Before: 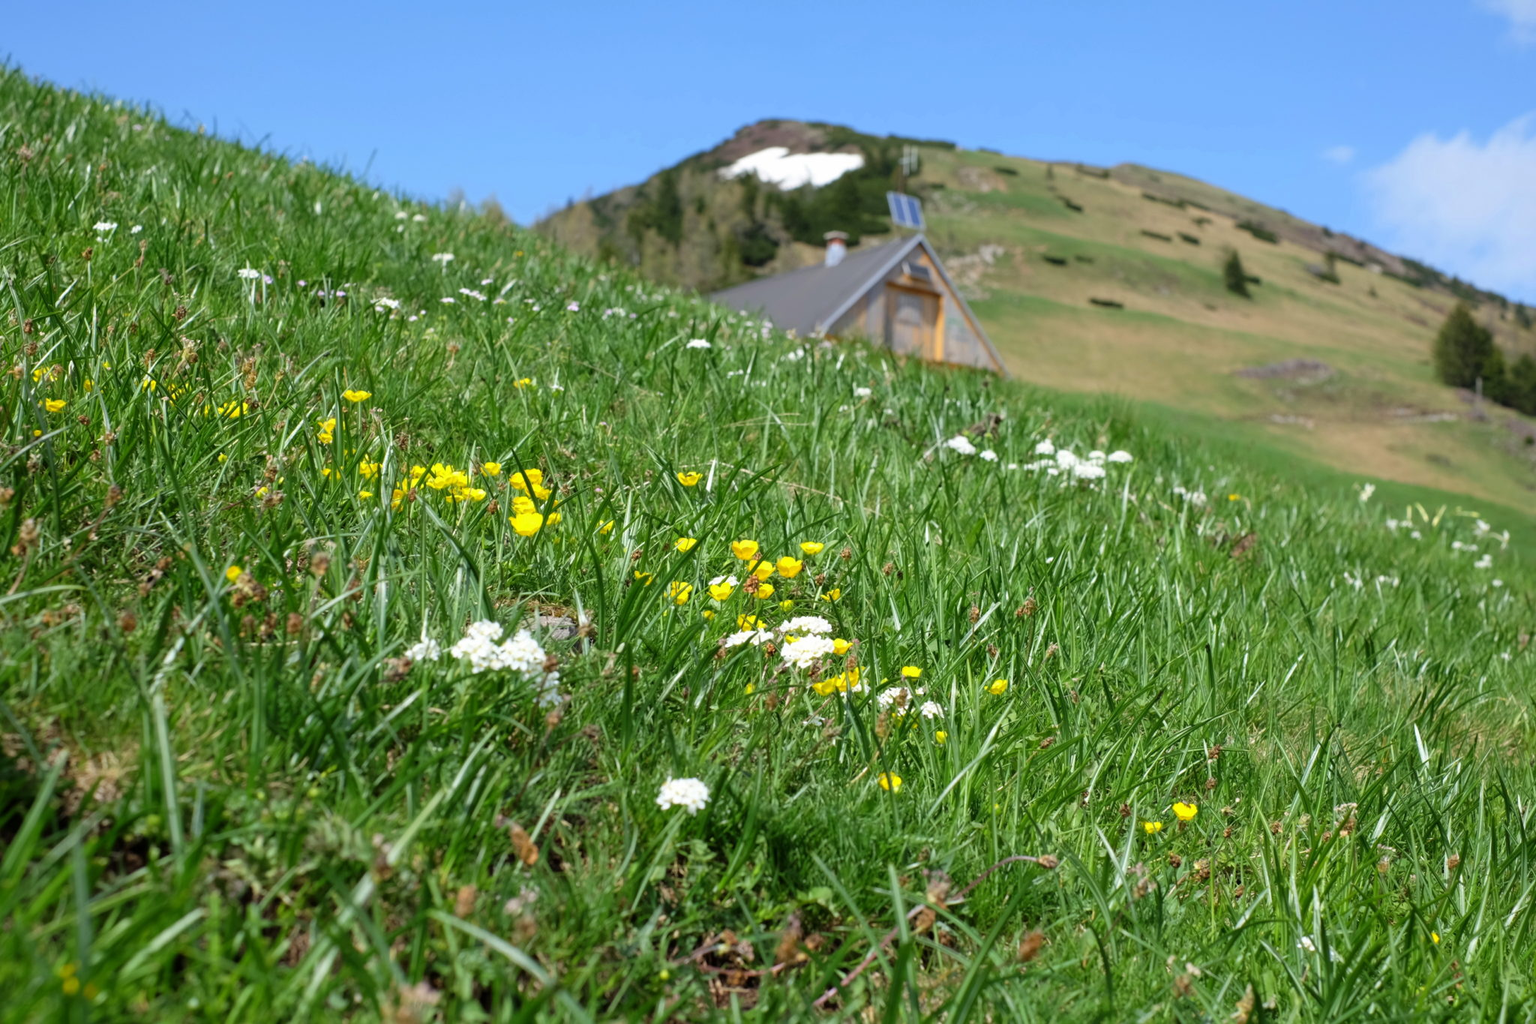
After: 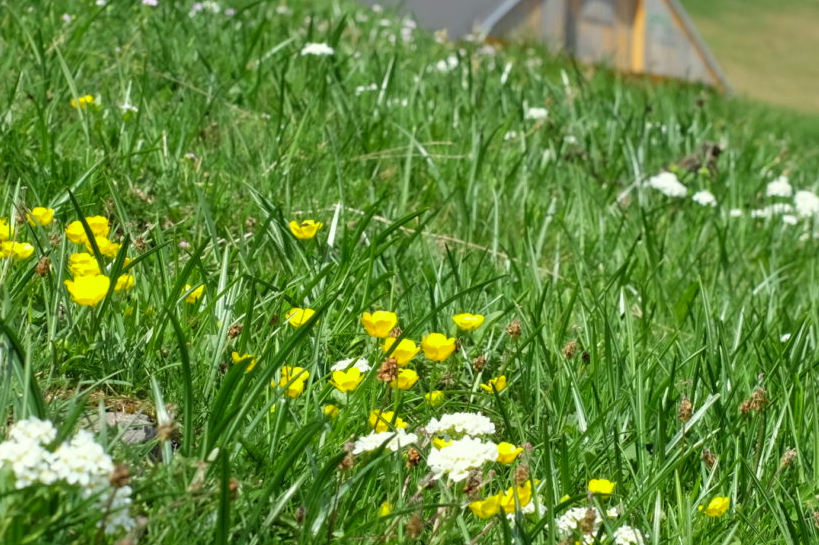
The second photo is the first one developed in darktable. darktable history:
crop: left 30%, top 30%, right 30%, bottom 30%
shadows and highlights: shadows 20.91, highlights -35.45, soften with gaussian
color correction: highlights a* -4.28, highlights b* 6.53
